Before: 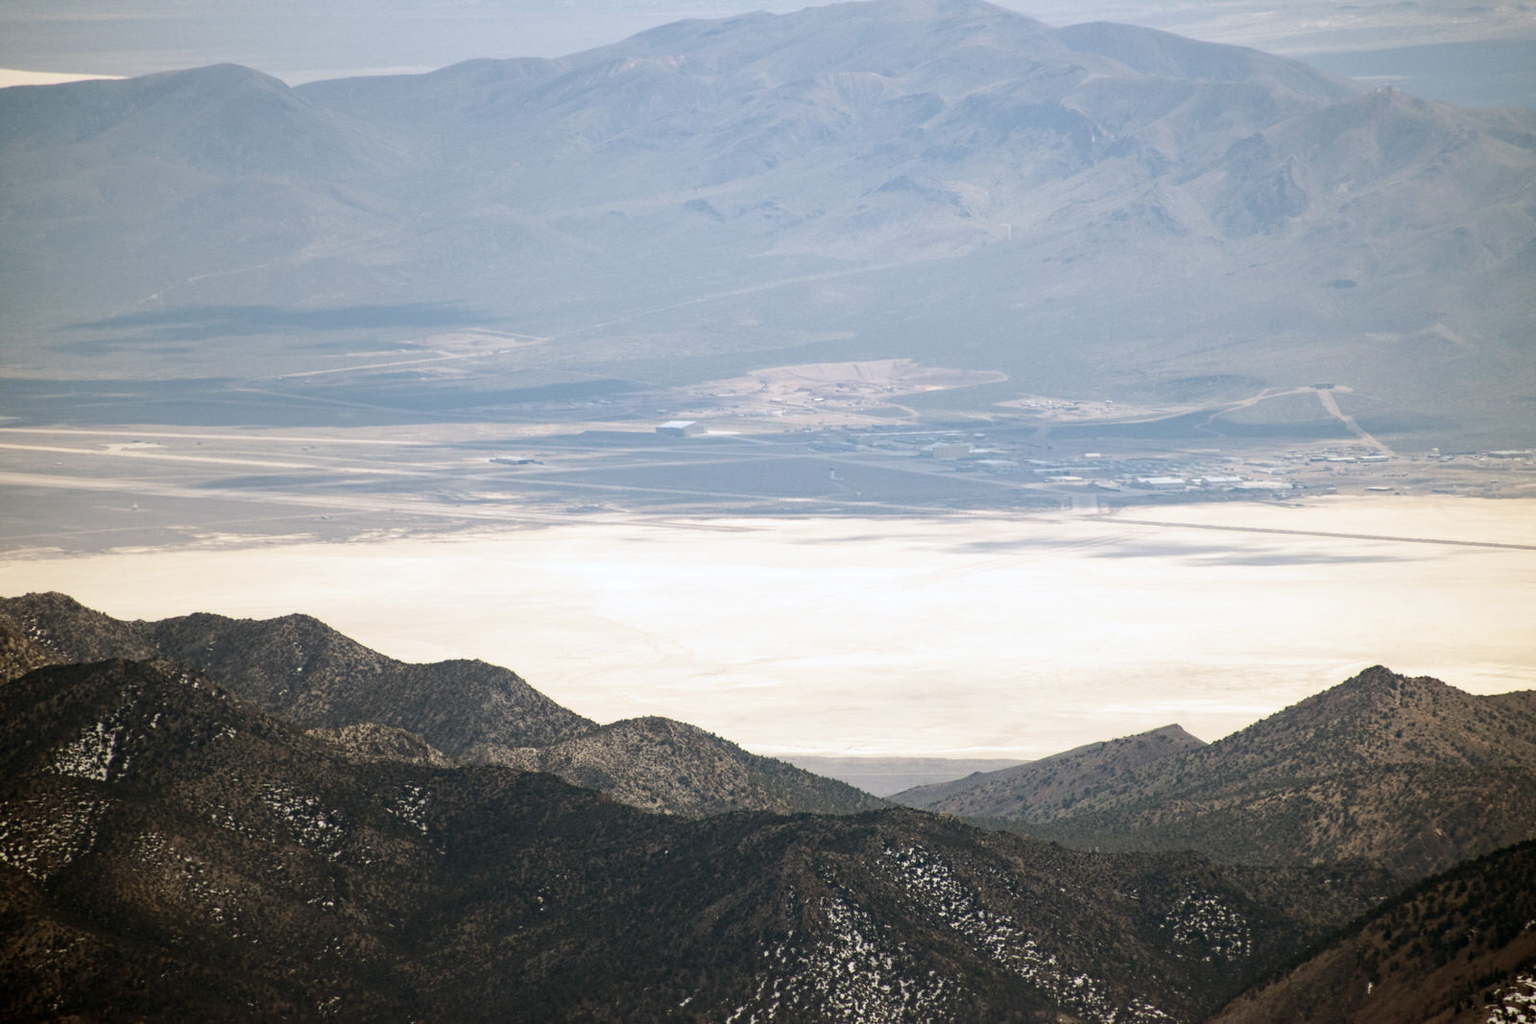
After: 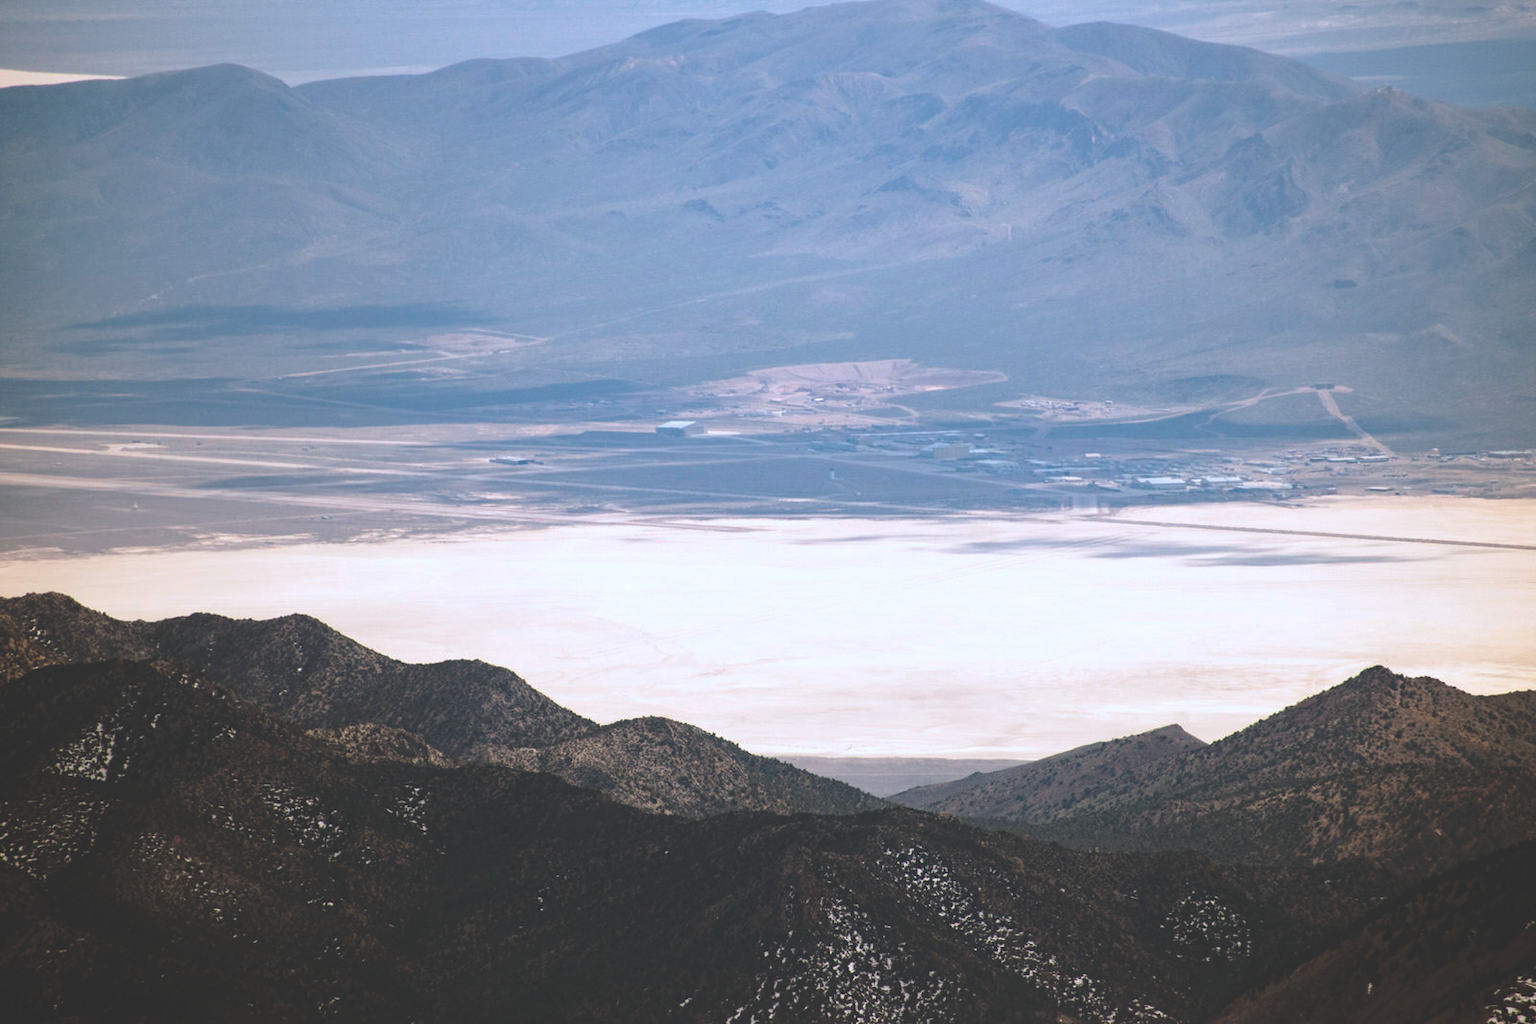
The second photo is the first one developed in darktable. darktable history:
rgb curve: curves: ch0 [(0, 0.186) (0.314, 0.284) (0.775, 0.708) (1, 1)], compensate middle gray true, preserve colors none
color calibration: illuminant as shot in camera, x 0.358, y 0.373, temperature 4628.91 K
